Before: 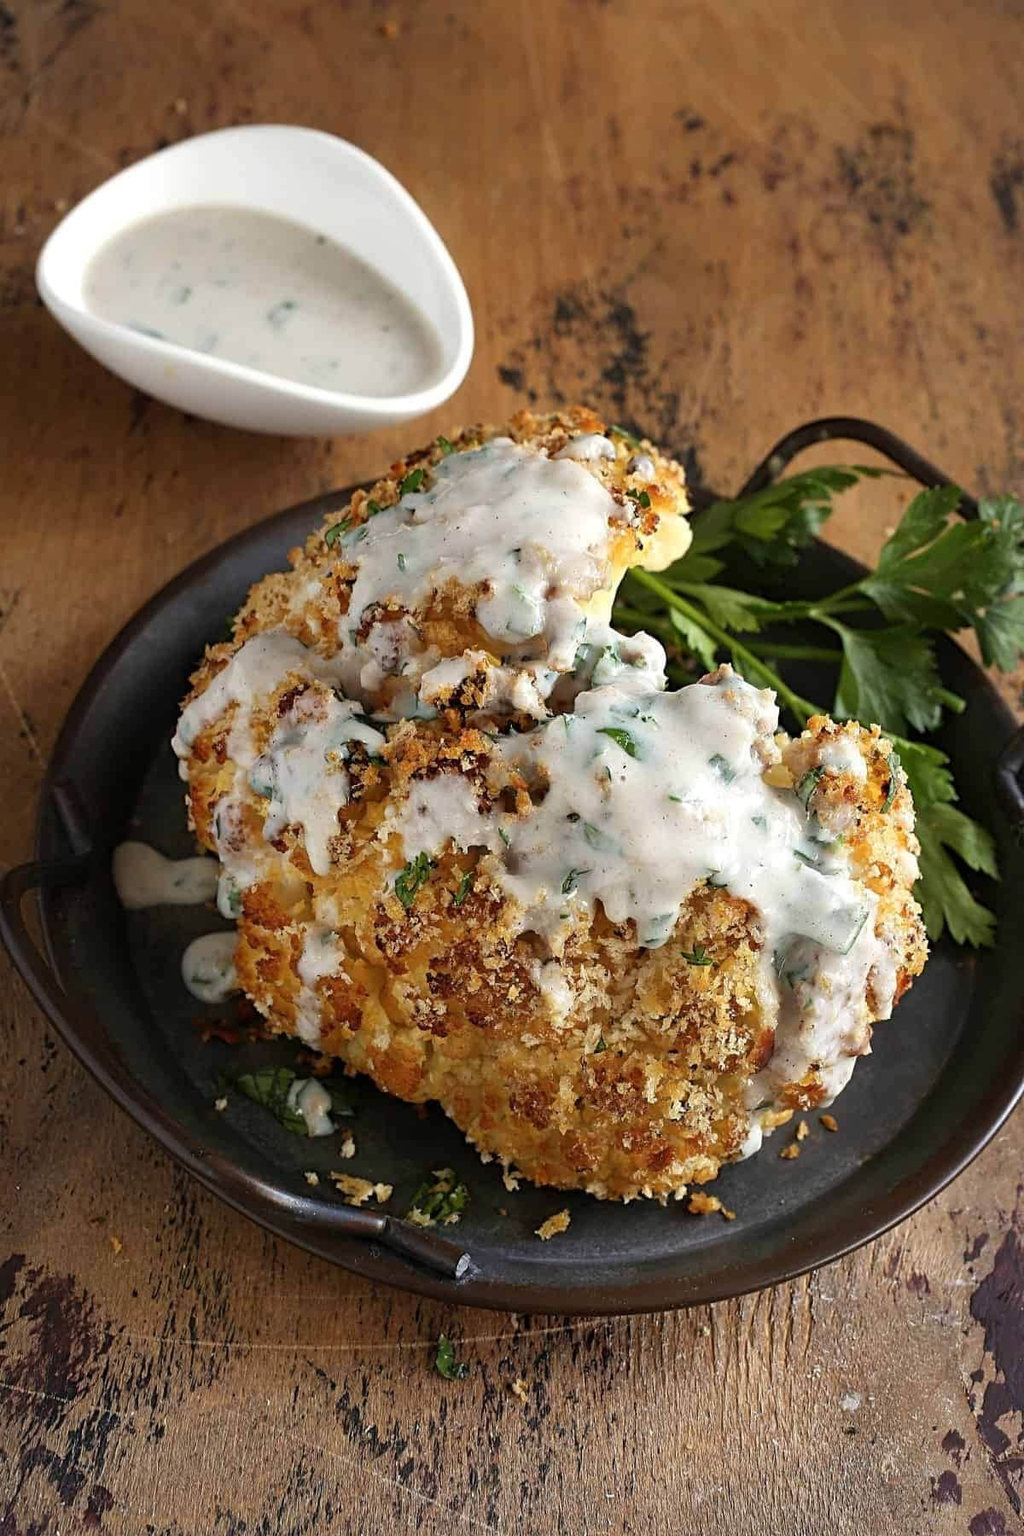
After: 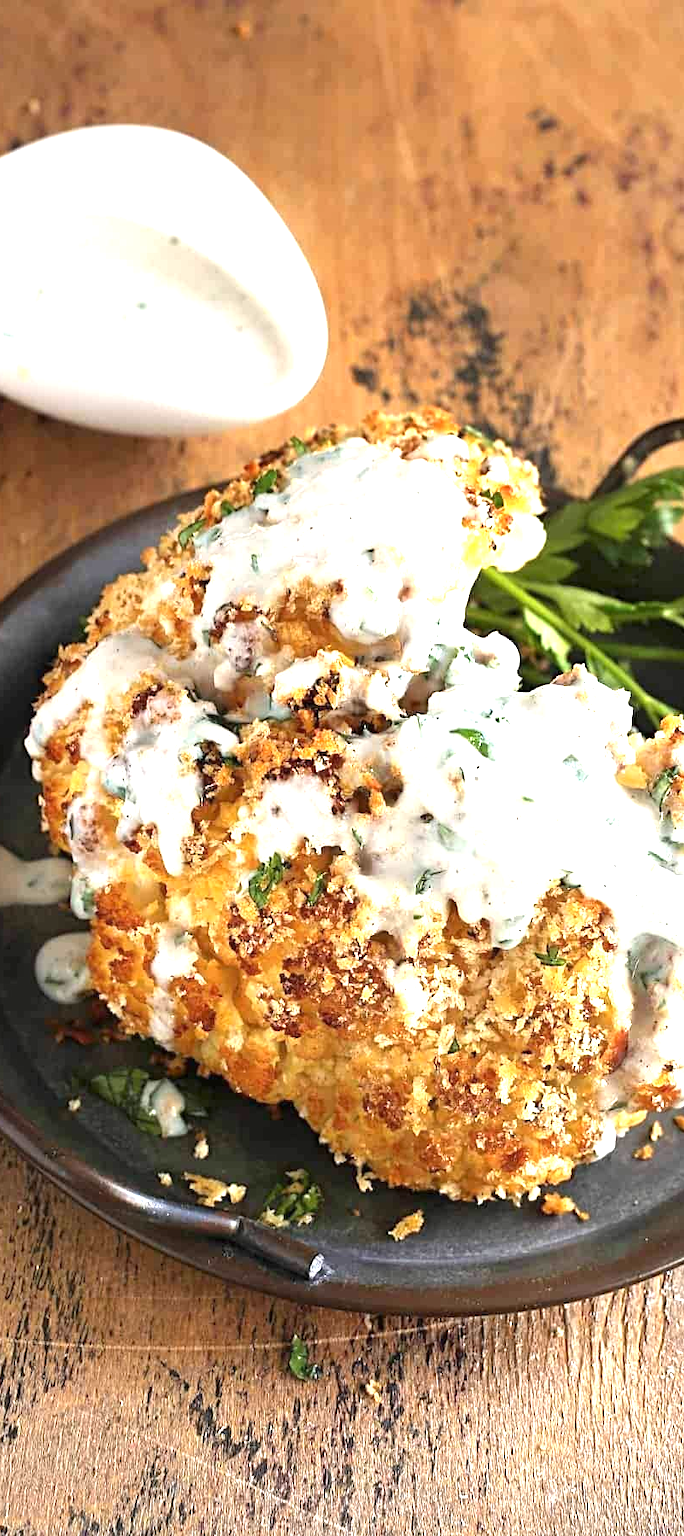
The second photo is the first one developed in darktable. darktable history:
exposure: black level correction 0, exposure 1.45 EV, compensate exposure bias true, compensate highlight preservation false
crop and rotate: left 14.416%, right 18.737%
